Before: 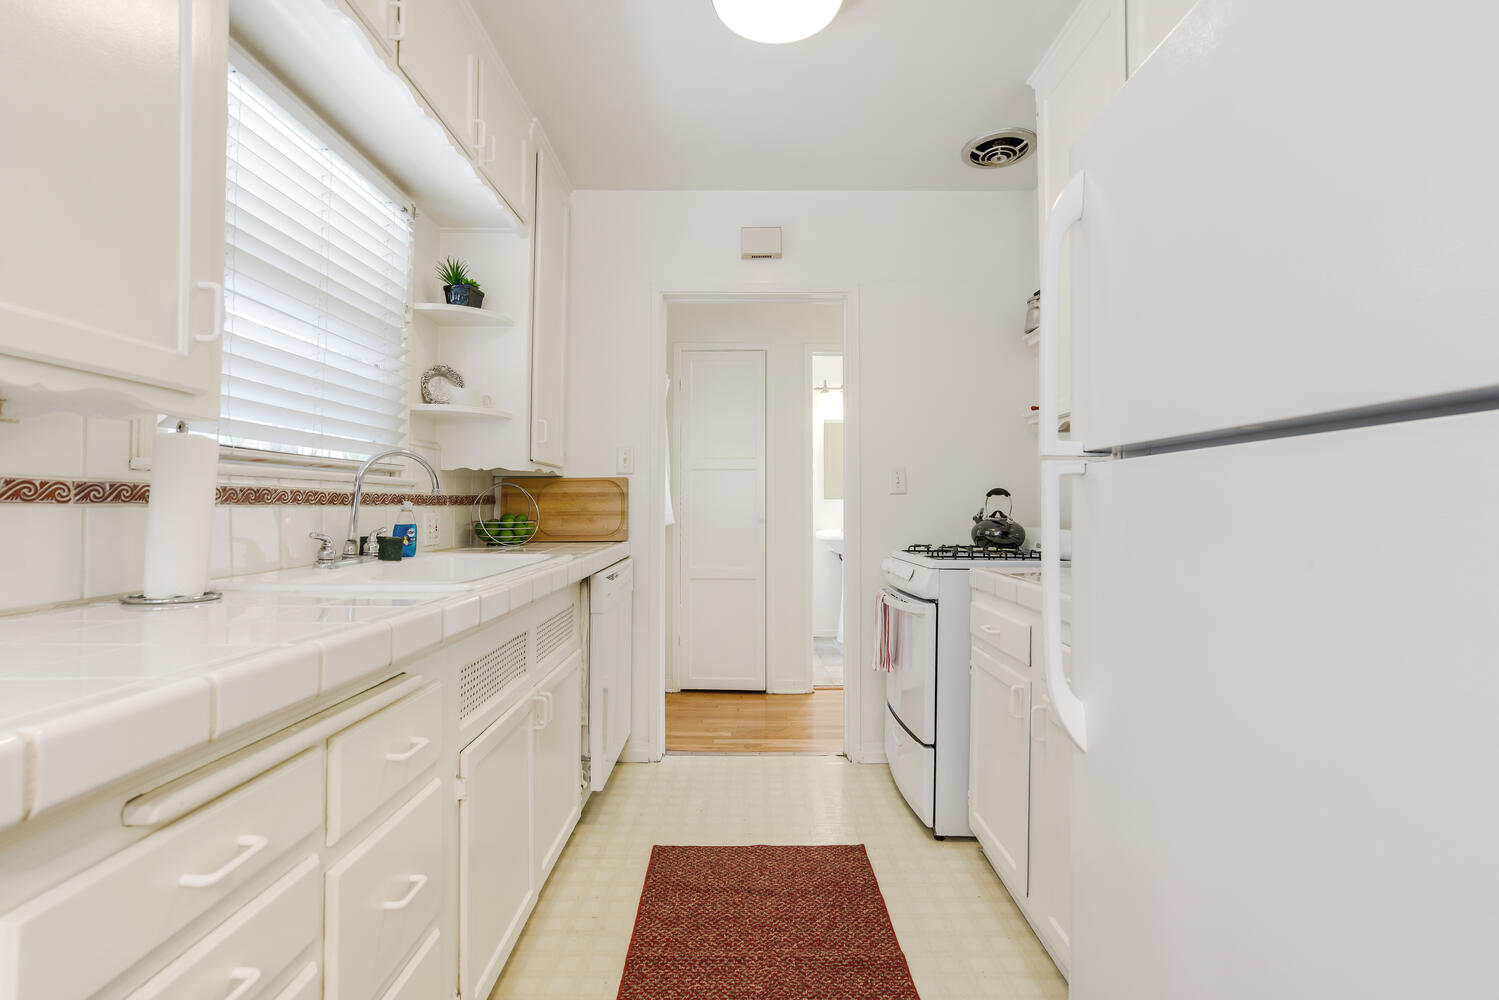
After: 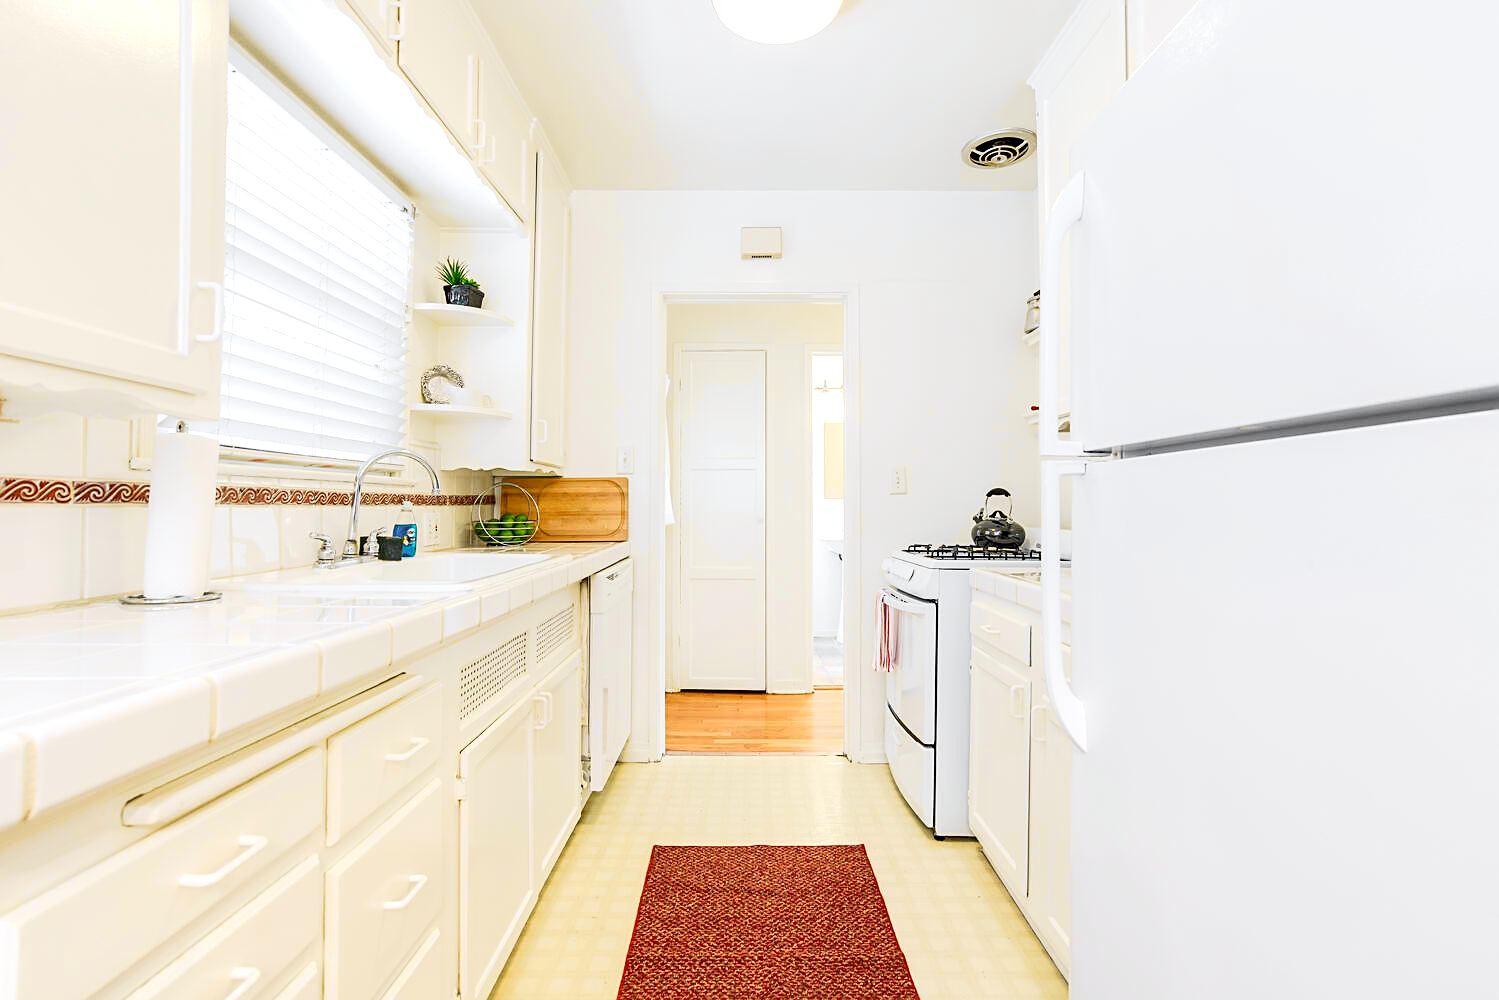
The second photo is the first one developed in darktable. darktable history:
white balance: red 1, blue 1
exposure: exposure 0.485 EV, compensate highlight preservation false
sharpen: on, module defaults
tone curve: curves: ch0 [(0, 0) (0.071, 0.047) (0.266, 0.26) (0.491, 0.552) (0.753, 0.818) (1, 0.983)]; ch1 [(0, 0) (0.346, 0.307) (0.408, 0.369) (0.463, 0.443) (0.482, 0.493) (0.502, 0.5) (0.517, 0.518) (0.546, 0.576) (0.588, 0.643) (0.651, 0.709) (1, 1)]; ch2 [(0, 0) (0.346, 0.34) (0.434, 0.46) (0.485, 0.494) (0.5, 0.494) (0.517, 0.503) (0.535, 0.545) (0.583, 0.634) (0.625, 0.686) (1, 1)], color space Lab, independent channels, preserve colors none
